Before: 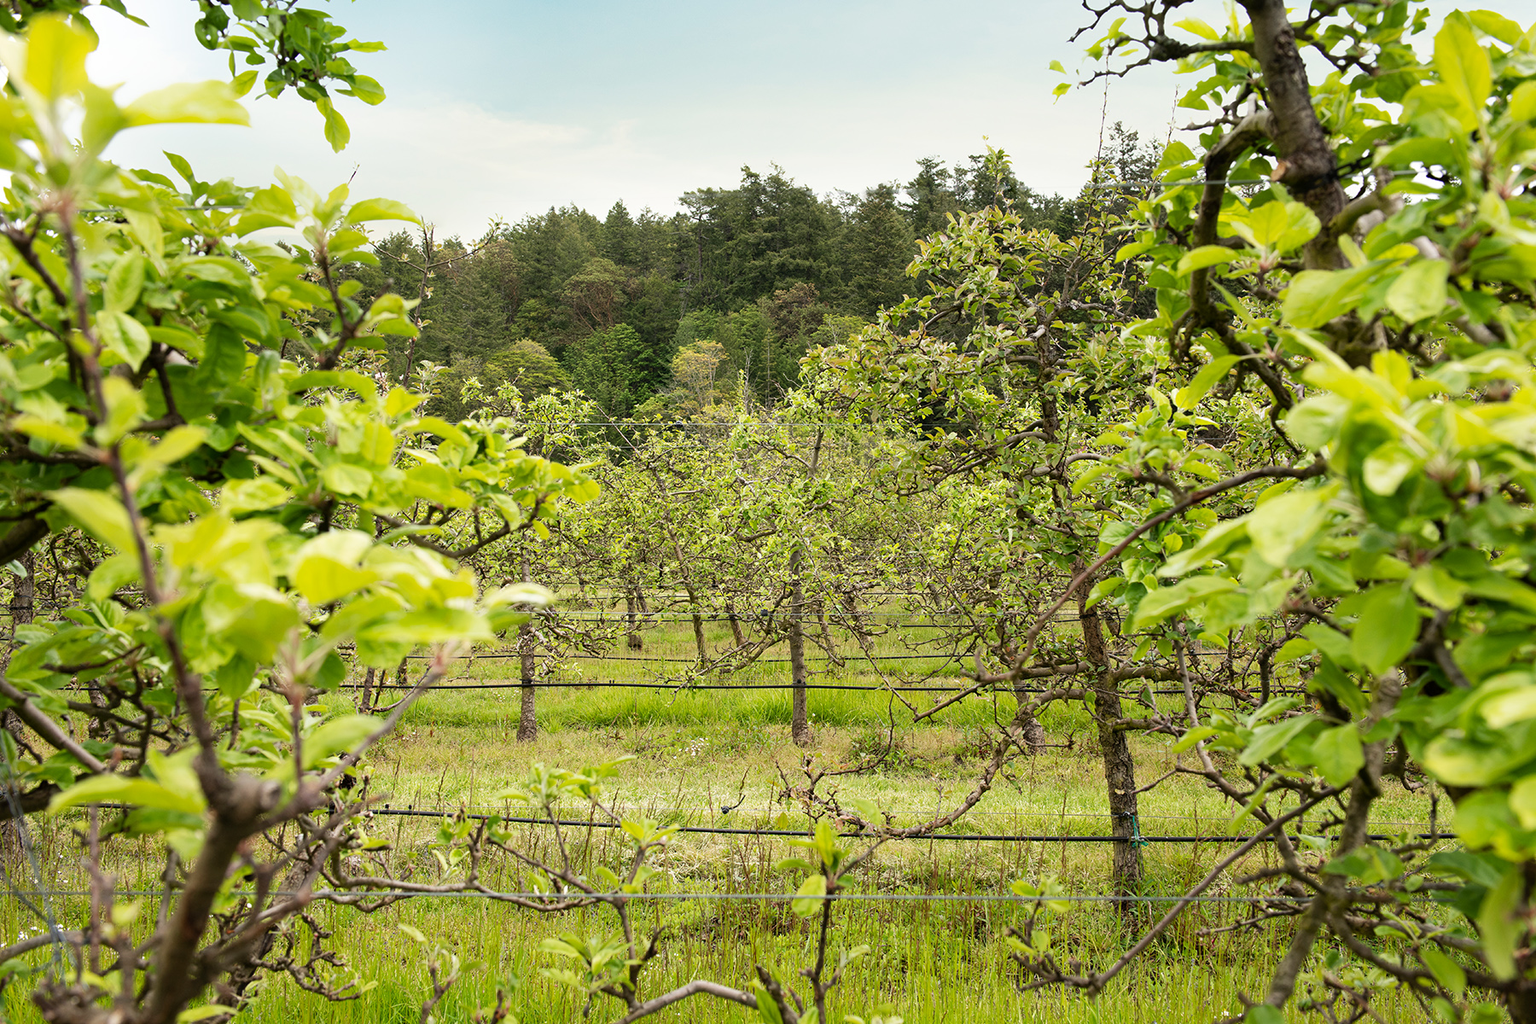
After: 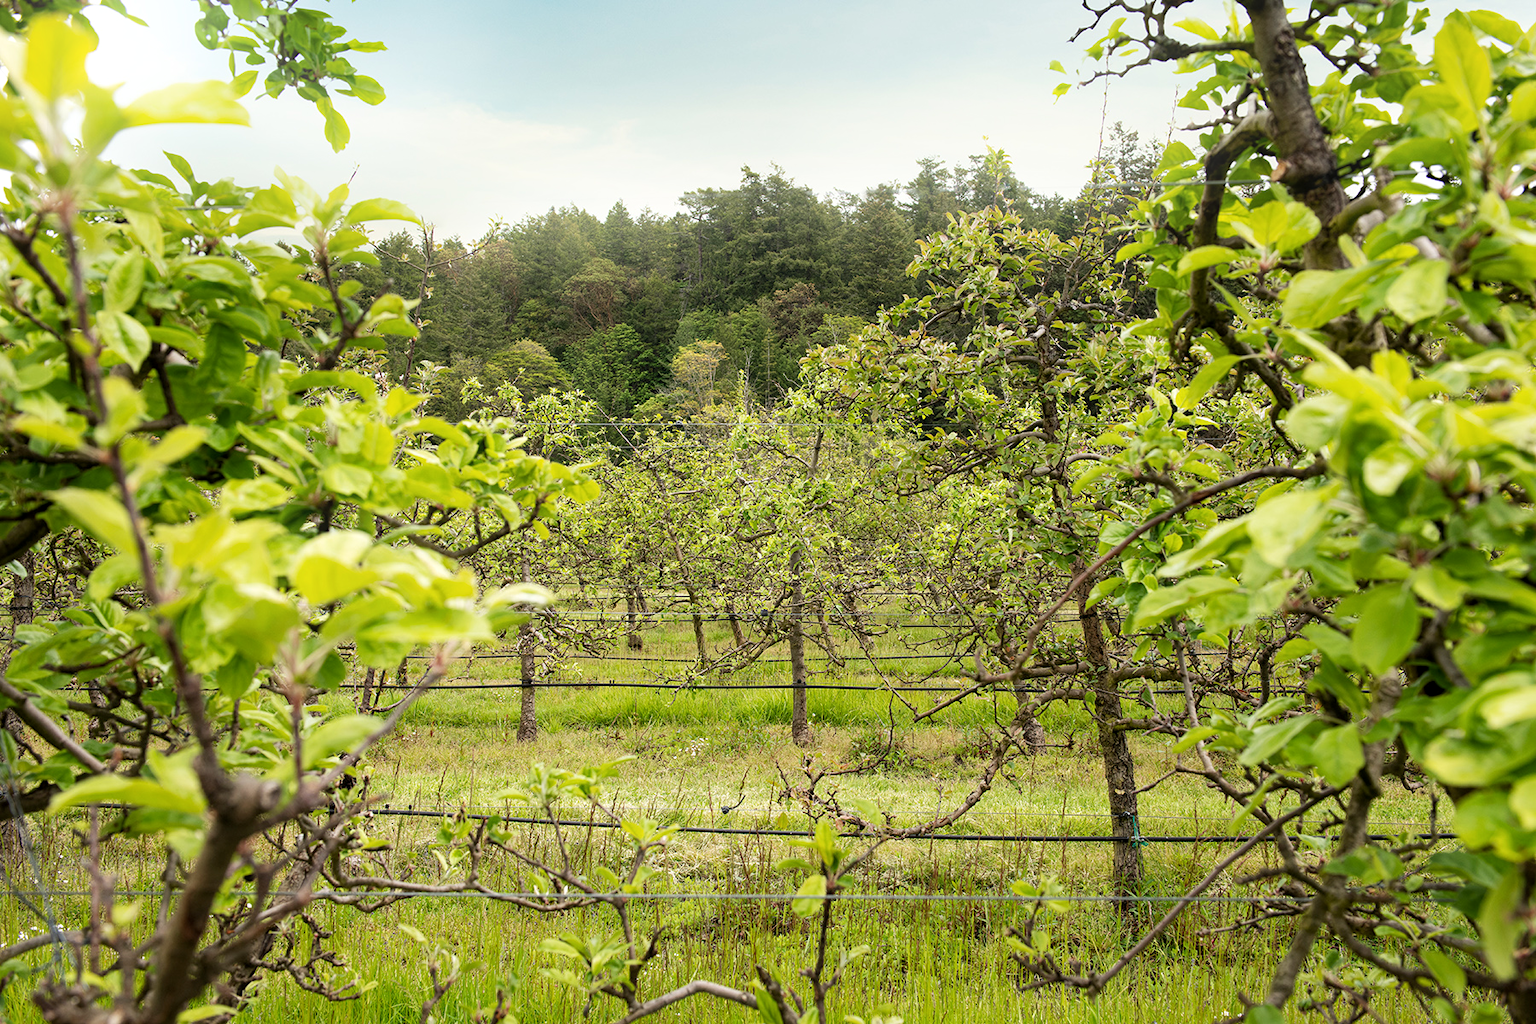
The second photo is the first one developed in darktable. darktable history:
local contrast: highlights 100%, shadows 100%, detail 120%, midtone range 0.2
bloom: size 13.65%, threshold 98.39%, strength 4.82%
